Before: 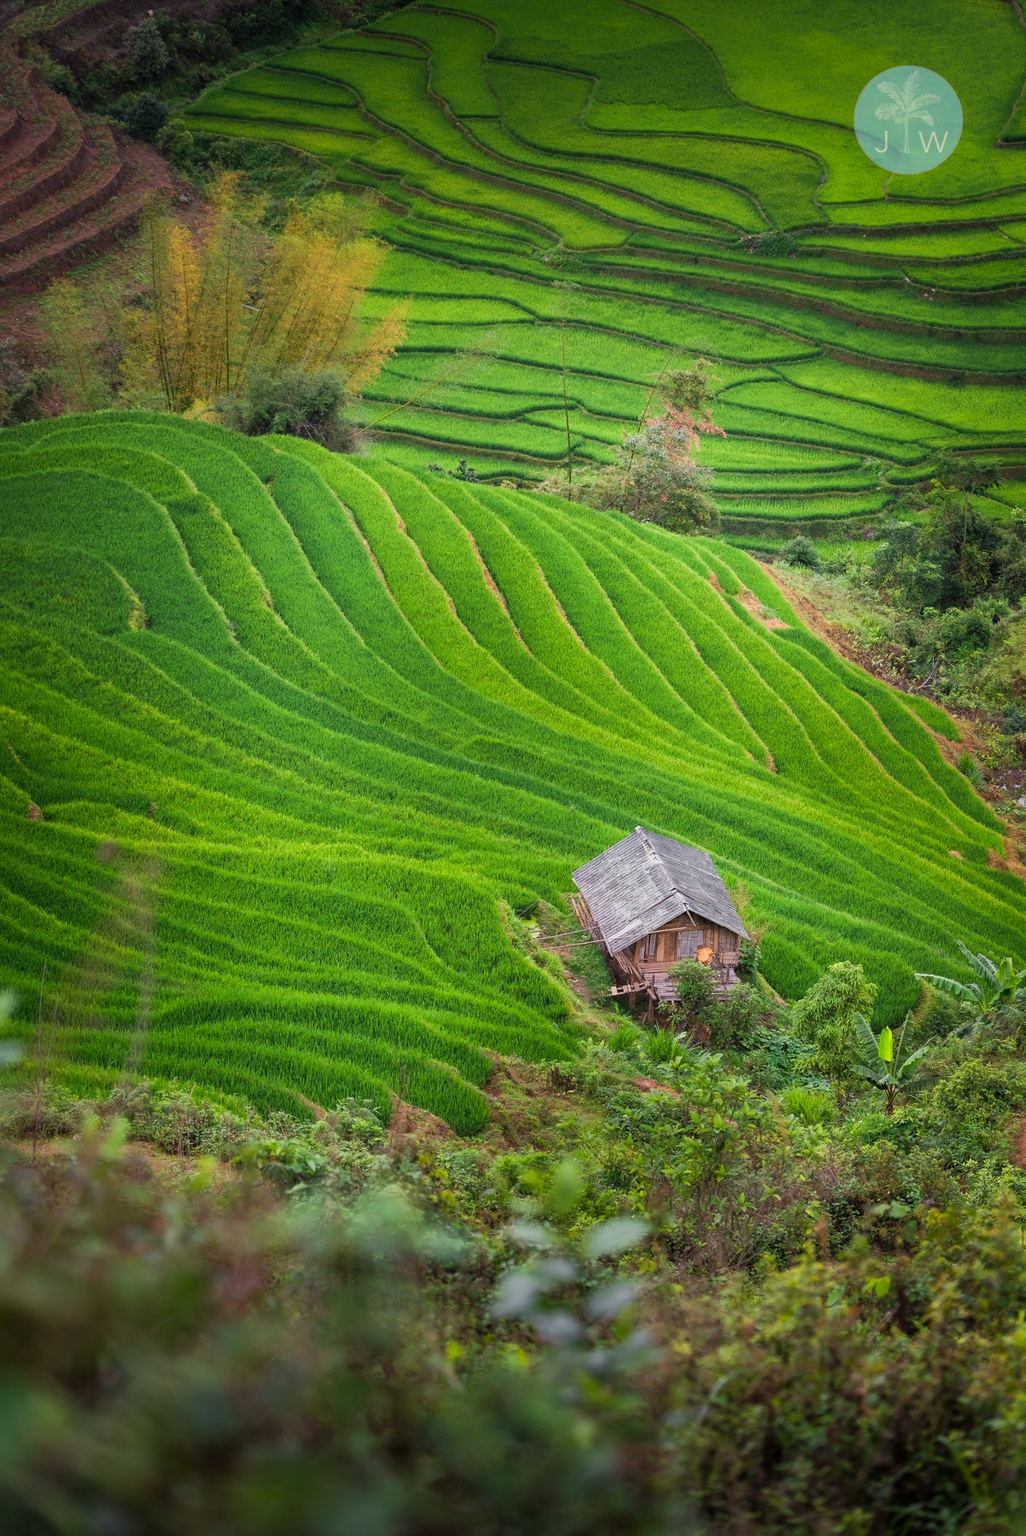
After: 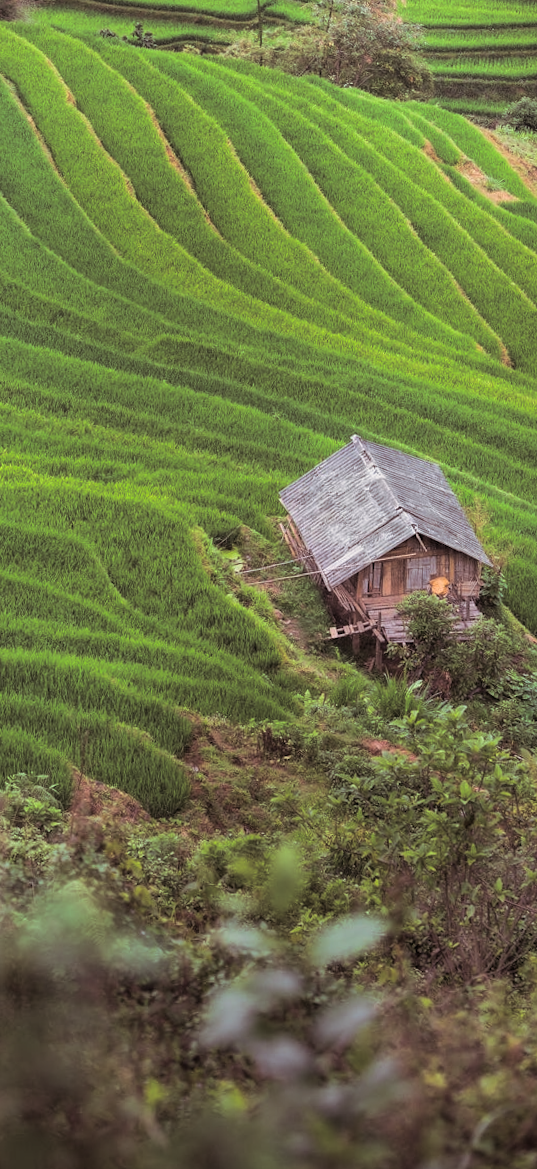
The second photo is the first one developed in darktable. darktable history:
crop: left 31.379%, top 24.658%, right 20.326%, bottom 6.628%
split-toning: shadows › saturation 0.24, highlights › hue 54°, highlights › saturation 0.24
tone equalizer: on, module defaults
rotate and perspective: rotation -1.68°, lens shift (vertical) -0.146, crop left 0.049, crop right 0.912, crop top 0.032, crop bottom 0.96
